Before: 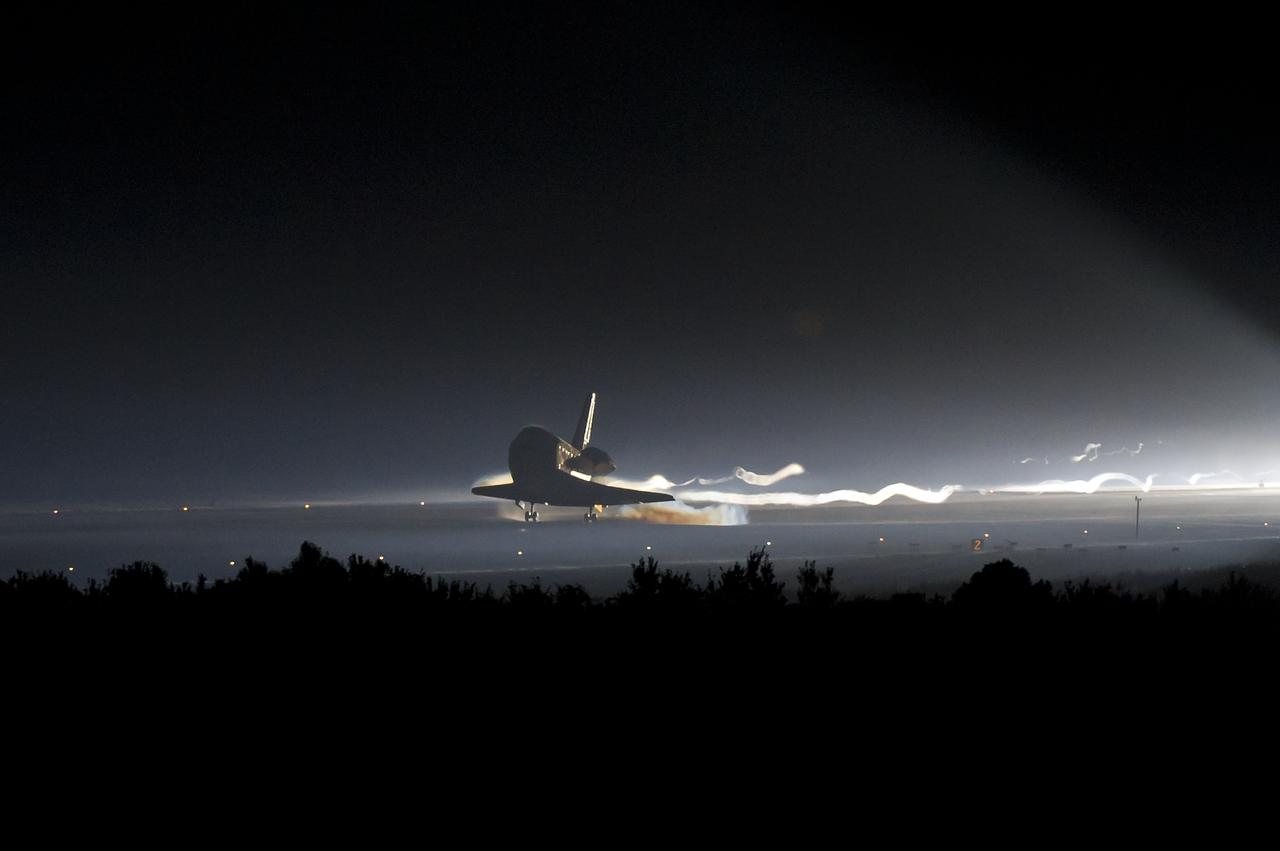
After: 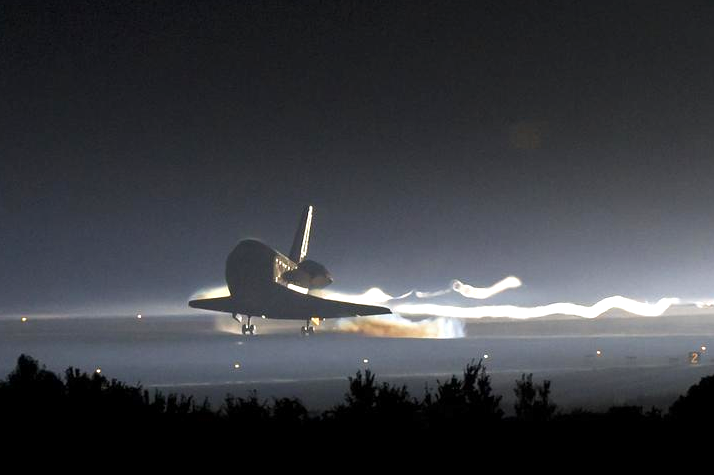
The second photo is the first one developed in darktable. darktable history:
exposure: exposure 0.648 EV, compensate highlight preservation false
crop and rotate: left 22.13%, top 22.054%, right 22.026%, bottom 22.102%
